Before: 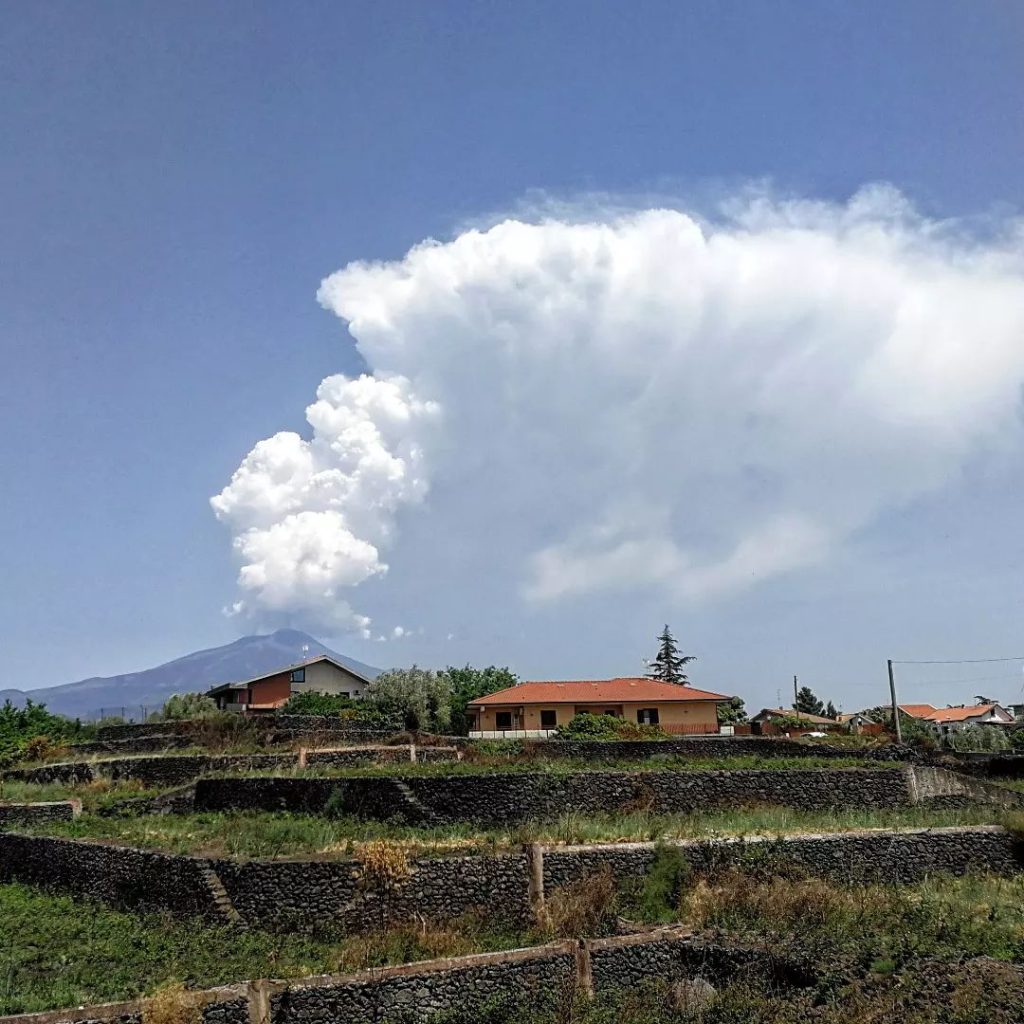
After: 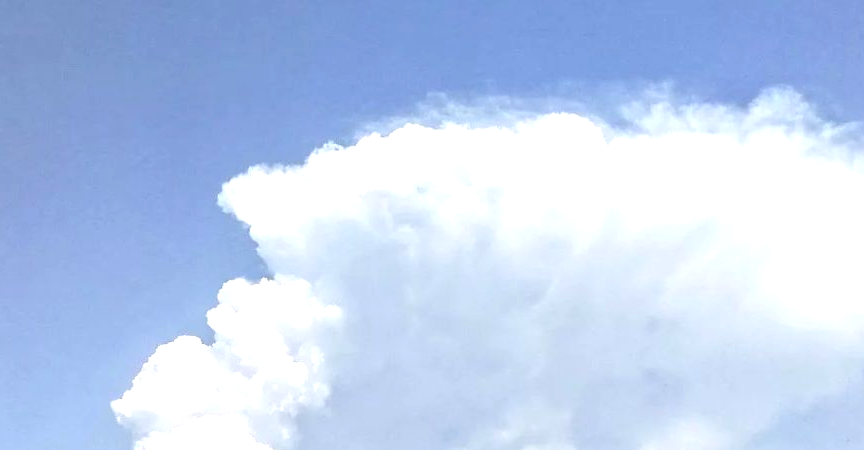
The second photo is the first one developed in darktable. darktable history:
exposure: exposure 0.644 EV, compensate highlight preservation false
crop and rotate: left 9.712%, top 9.417%, right 5.895%, bottom 46.612%
